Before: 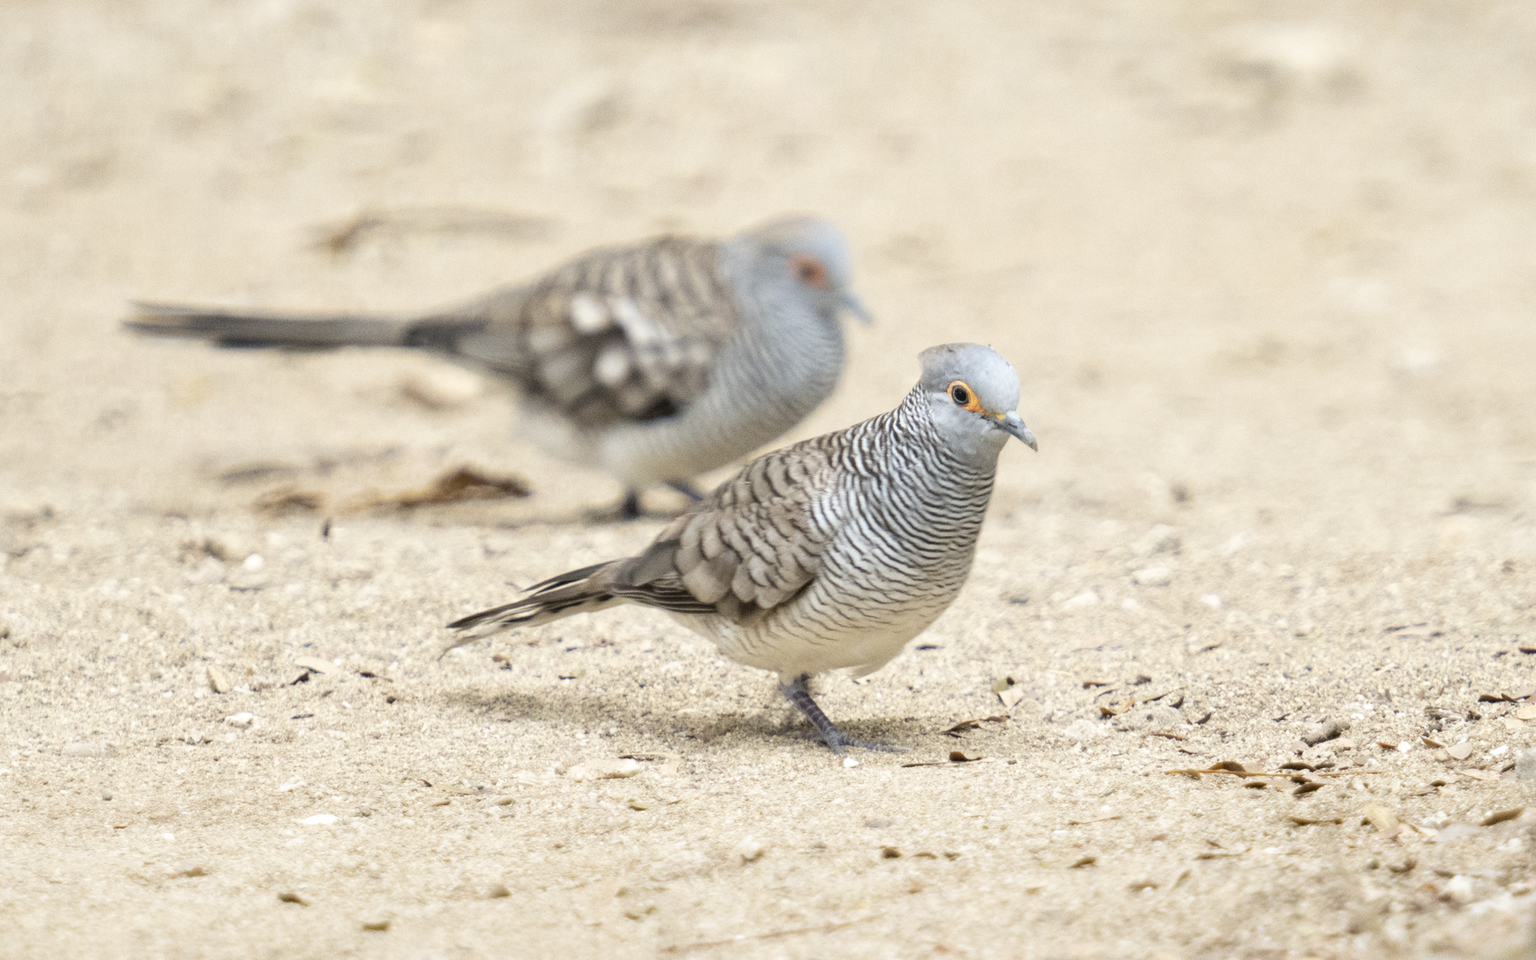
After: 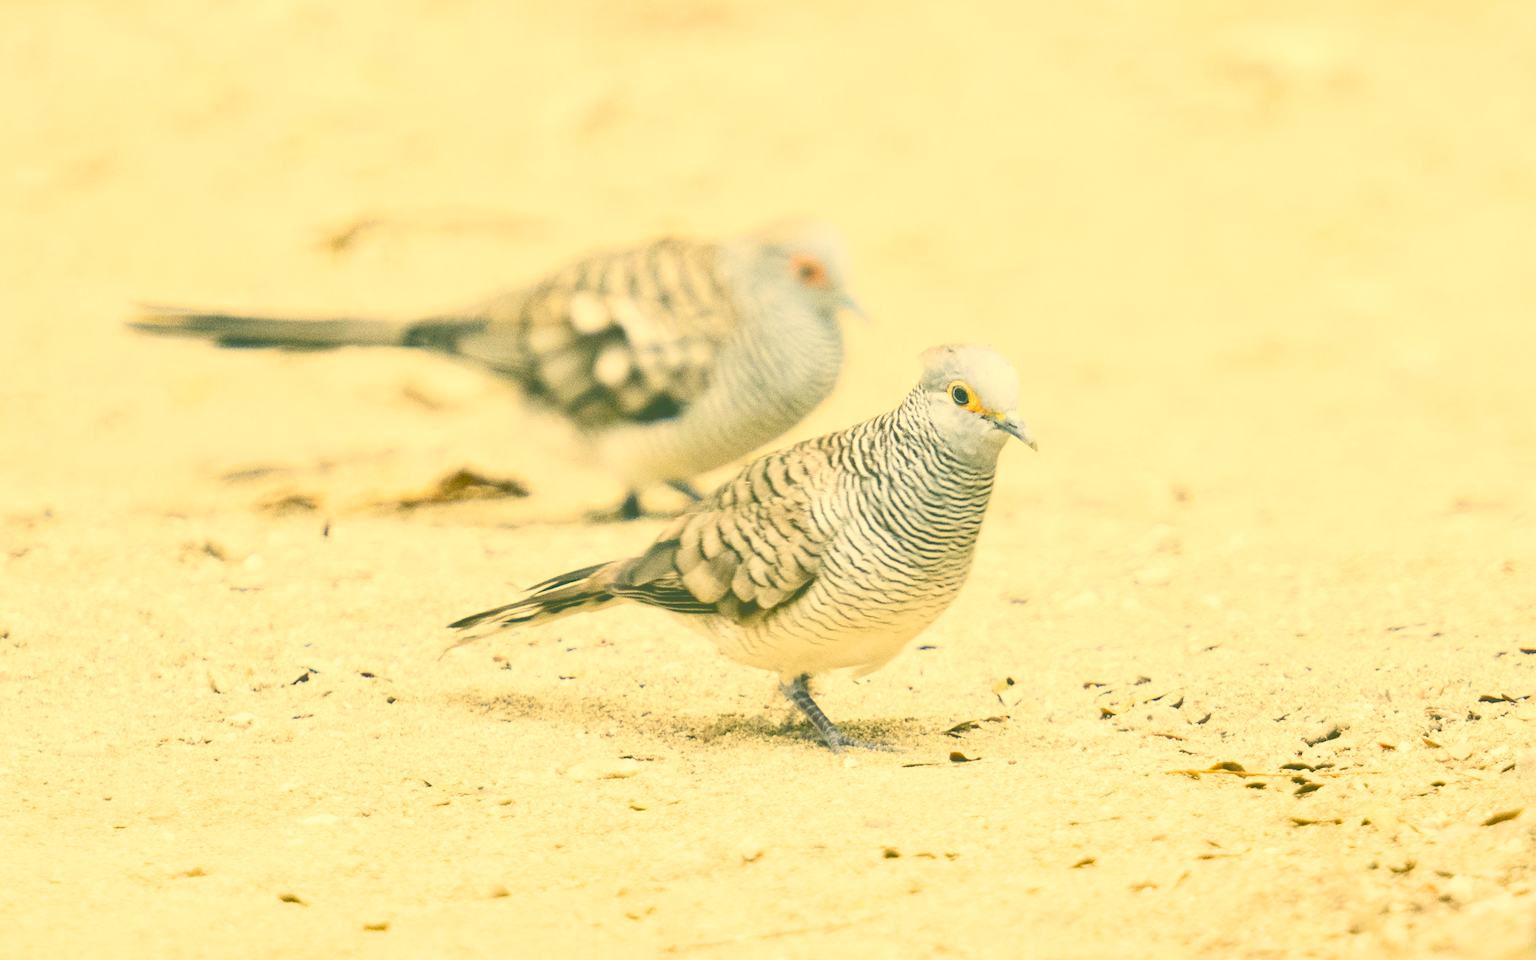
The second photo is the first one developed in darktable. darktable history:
exposure: black level correction 0.001, exposure 0.499 EV, compensate highlight preservation false
filmic rgb: black relative exposure -6.97 EV, white relative exposure 5.64 EV, hardness 2.86, add noise in highlights 0.001, preserve chrominance luminance Y, color science v3 (2019), use custom middle-gray values true, contrast in highlights soft
tone curve: curves: ch0 [(0, 0) (0.003, 0.284) (0.011, 0.284) (0.025, 0.288) (0.044, 0.29) (0.069, 0.292) (0.1, 0.296) (0.136, 0.298) (0.177, 0.305) (0.224, 0.312) (0.277, 0.327) (0.335, 0.362) (0.399, 0.407) (0.468, 0.464) (0.543, 0.537) (0.623, 0.62) (0.709, 0.71) (0.801, 0.79) (0.898, 0.862) (1, 1)], color space Lab, independent channels, preserve colors none
color correction: highlights a* 5.7, highlights b* 33.29, shadows a* -26.58, shadows b* 3.99
levels: mode automatic
